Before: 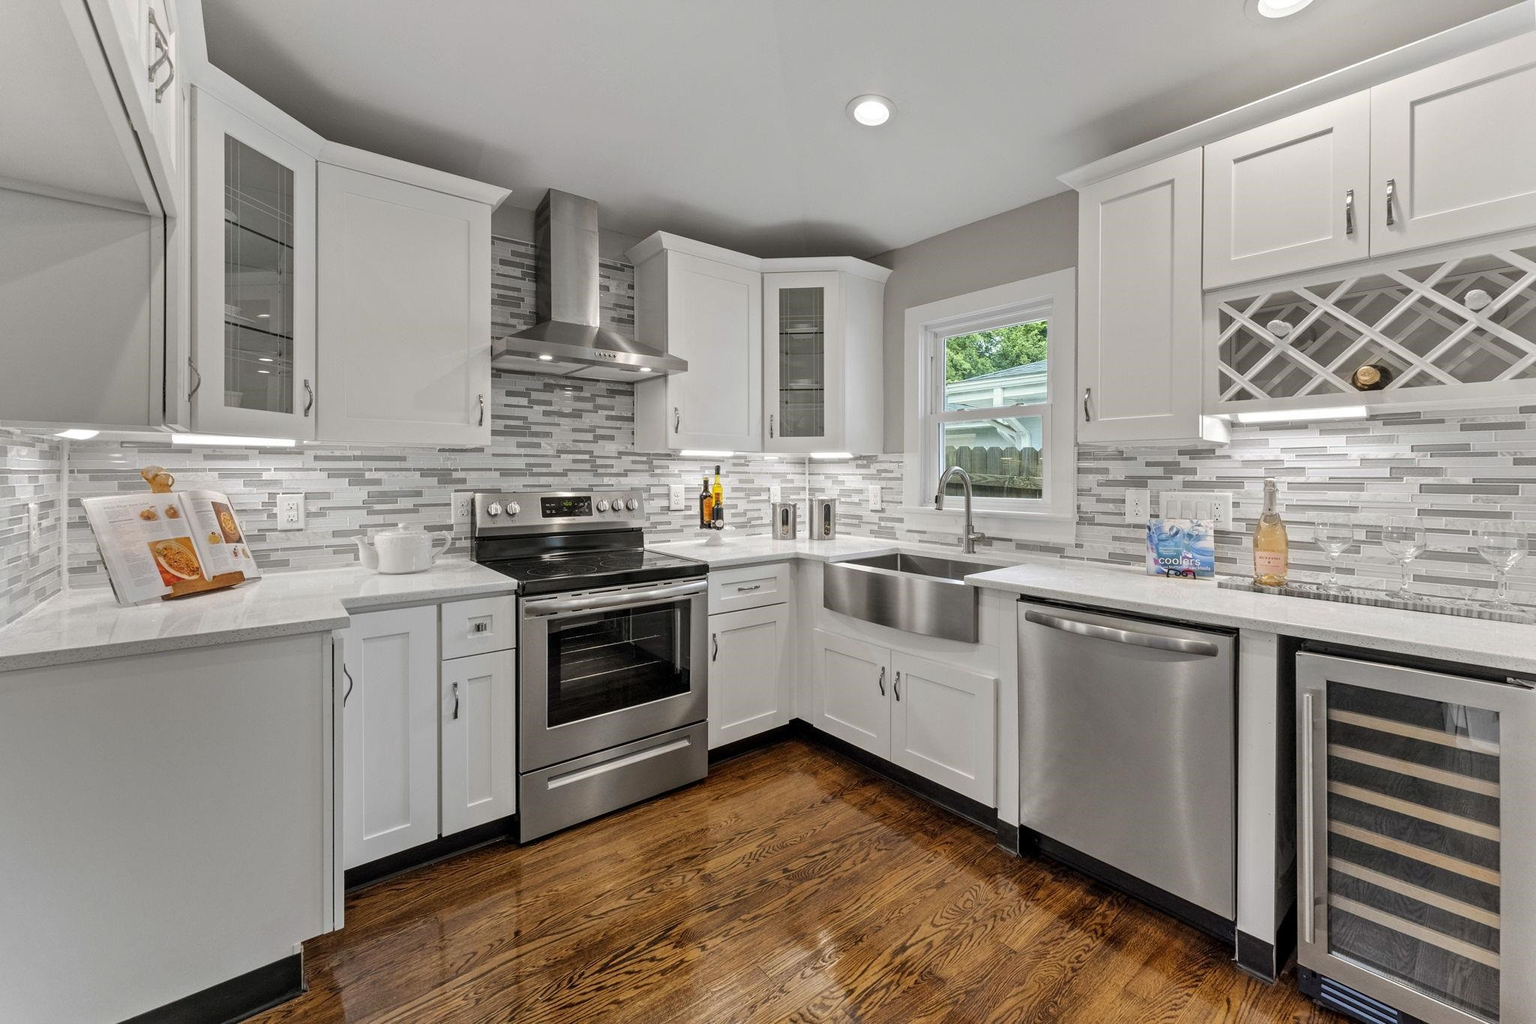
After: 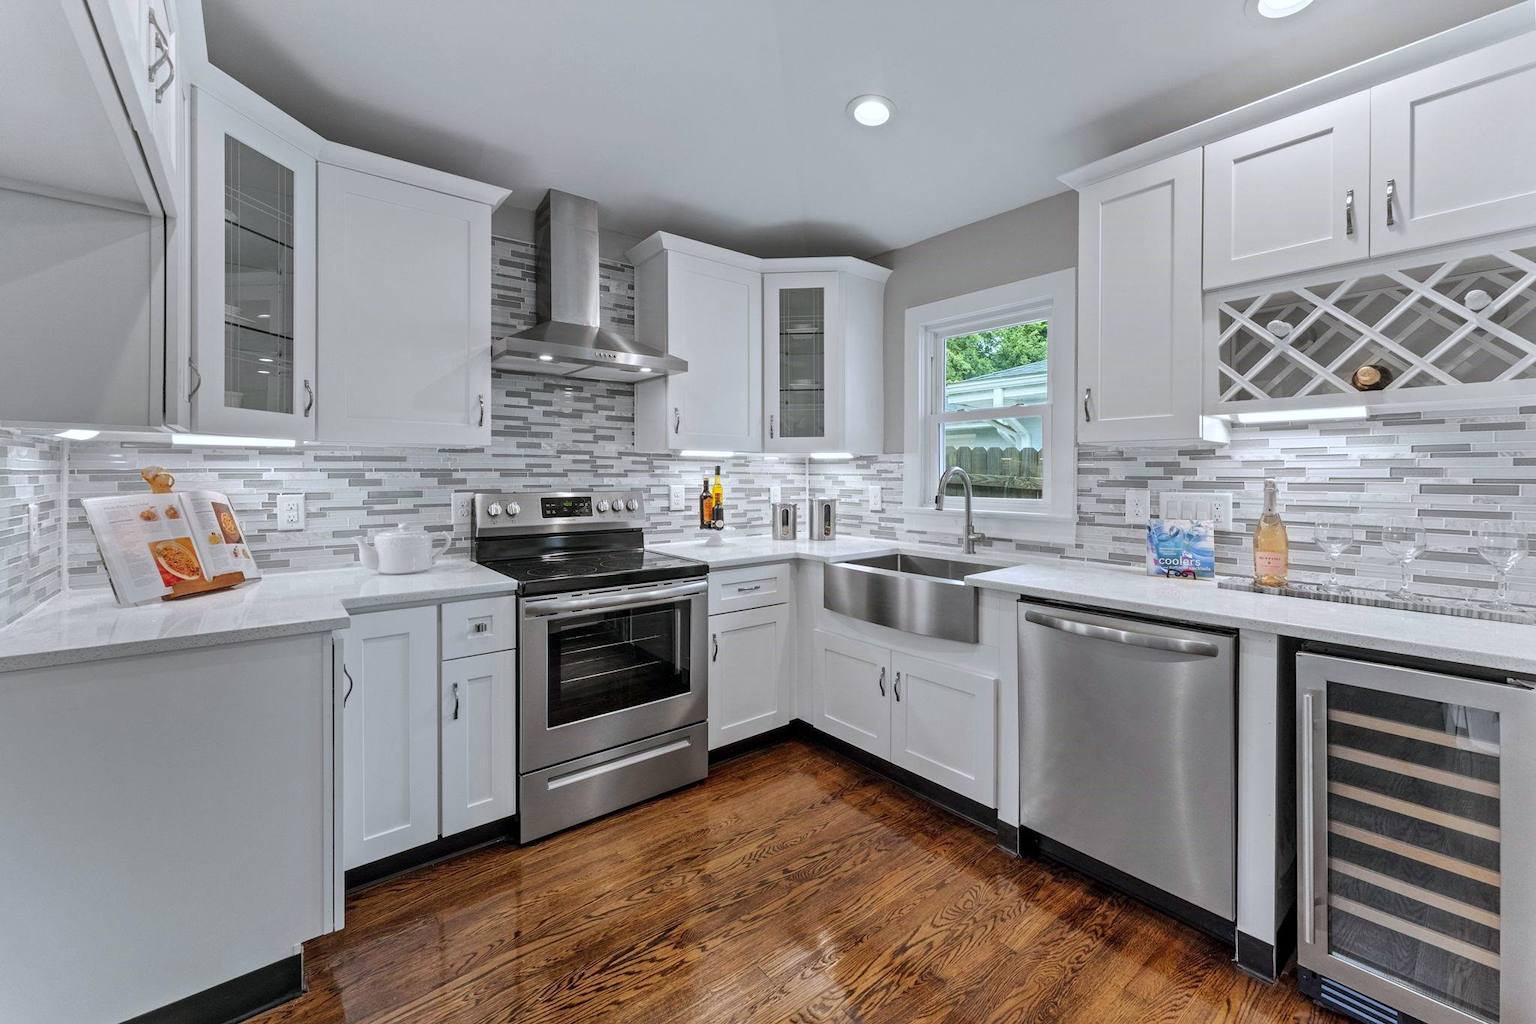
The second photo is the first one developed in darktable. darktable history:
color calibration: output R [0.946, 0.065, -0.013, 0], output G [-0.246, 1.264, -0.017, 0], output B [0.046, -0.098, 1.05, 0], illuminant as shot in camera, x 0.358, y 0.373, temperature 4628.91 K
